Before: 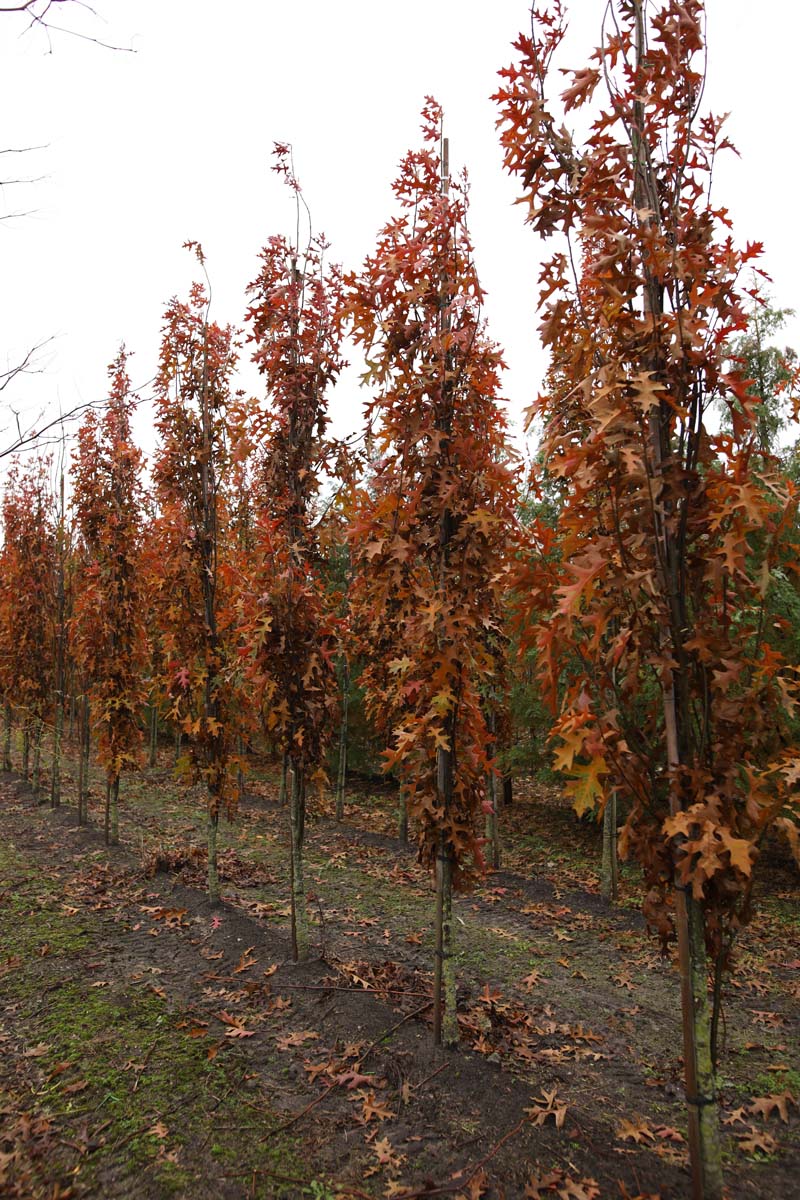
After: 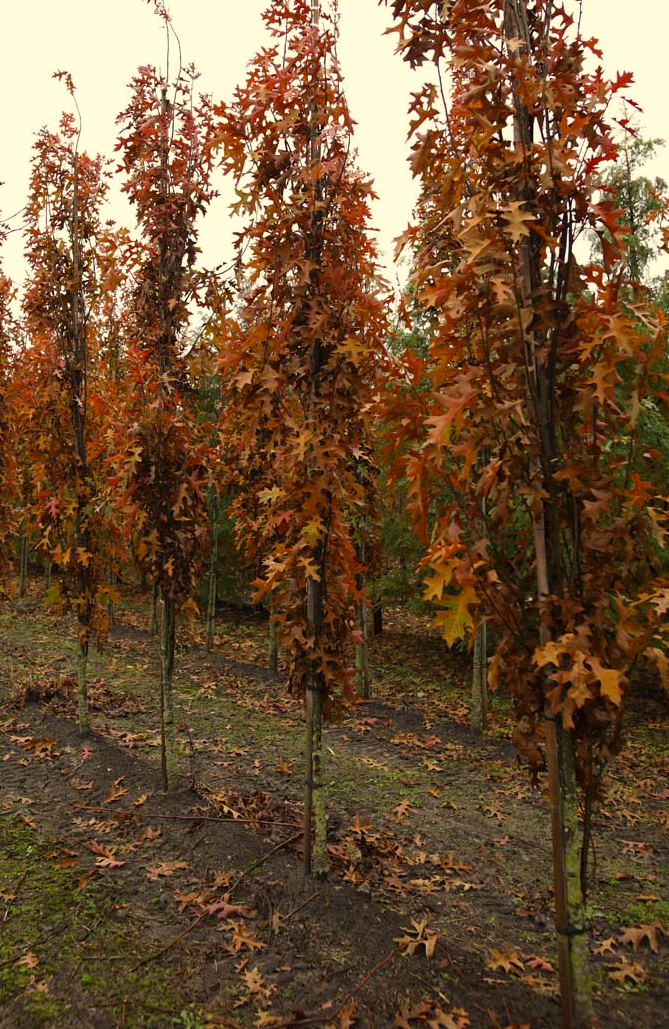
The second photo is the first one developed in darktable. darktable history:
haze removal: compatibility mode true, adaptive false
color correction: highlights a* 1.39, highlights b* 17.83
crop: left 16.315%, top 14.246%
